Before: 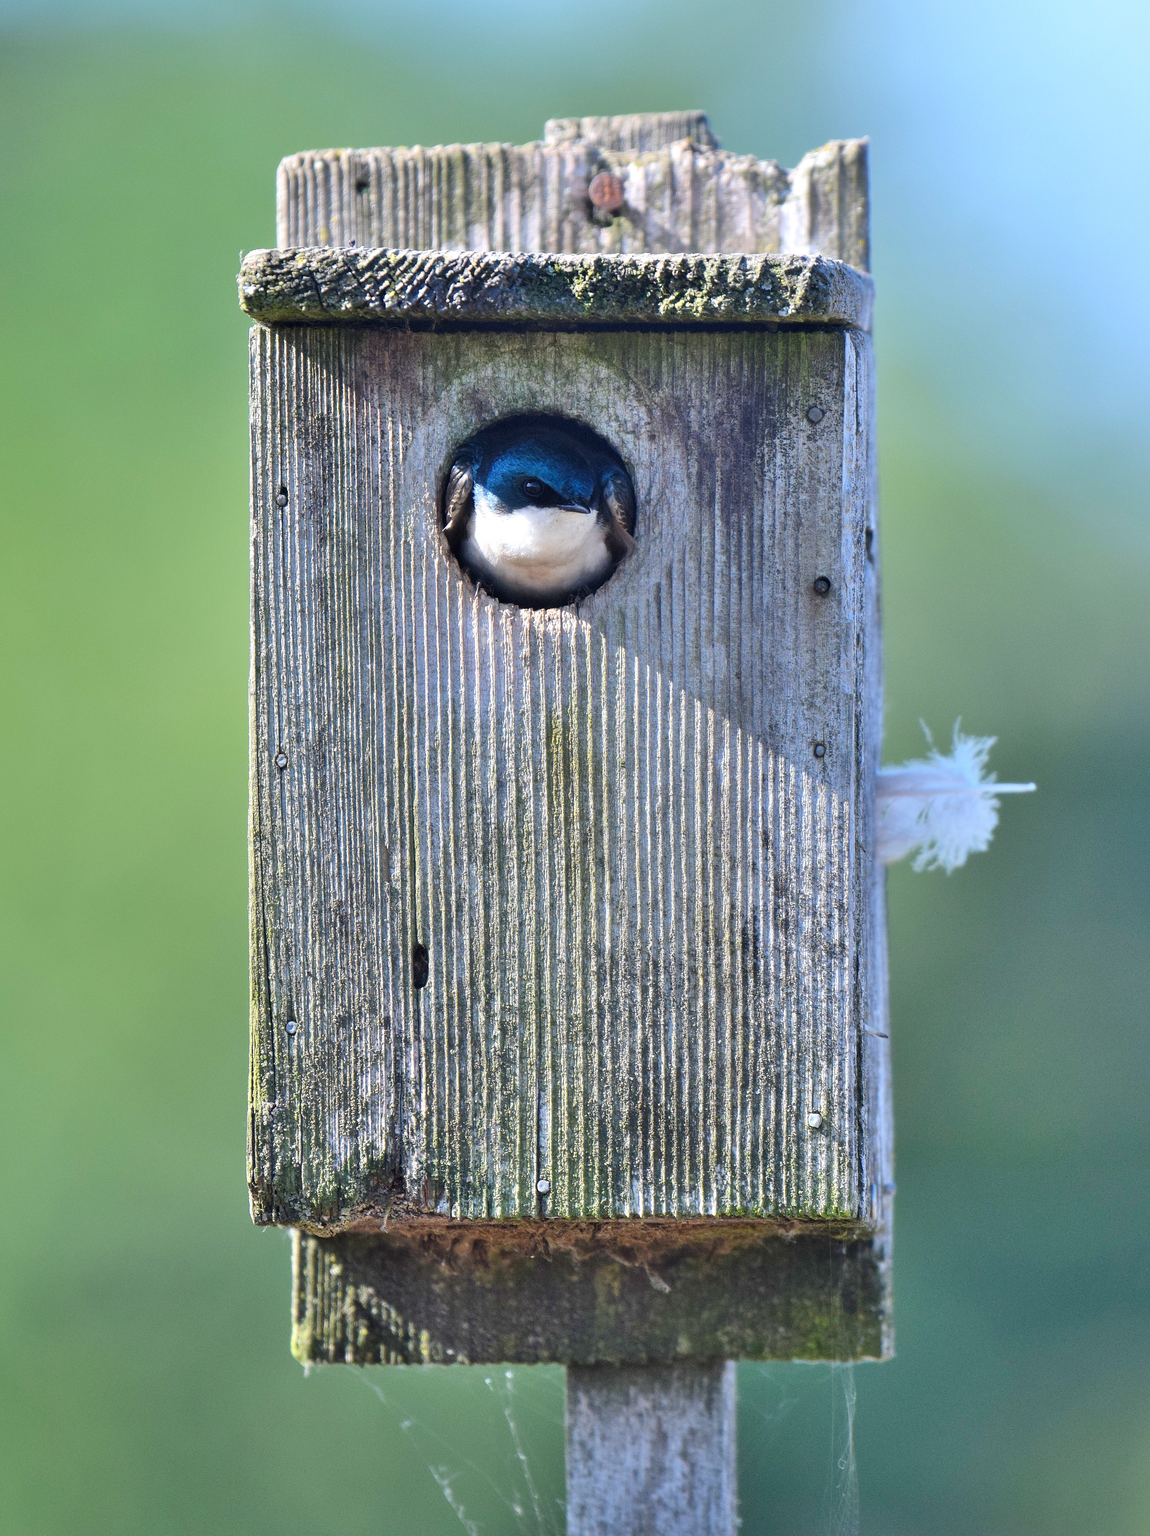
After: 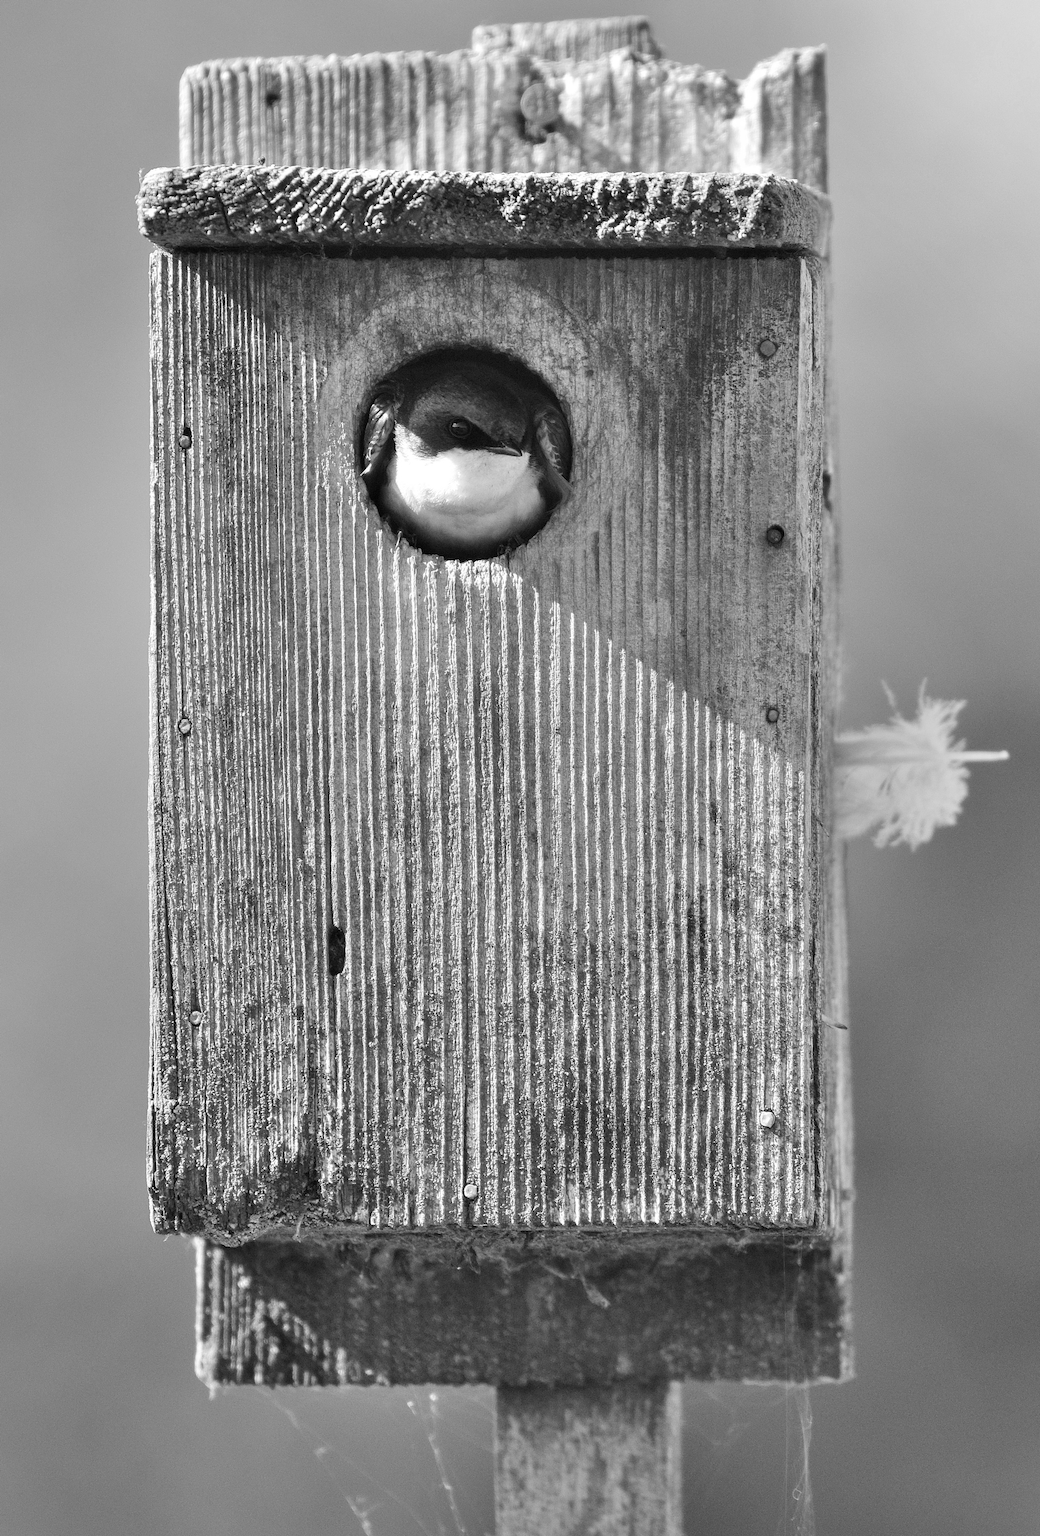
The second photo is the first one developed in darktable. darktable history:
color correction: saturation 0.8
exposure: compensate highlight preservation false
monochrome: on, module defaults
crop: left 9.807%, top 6.259%, right 7.334%, bottom 2.177%
